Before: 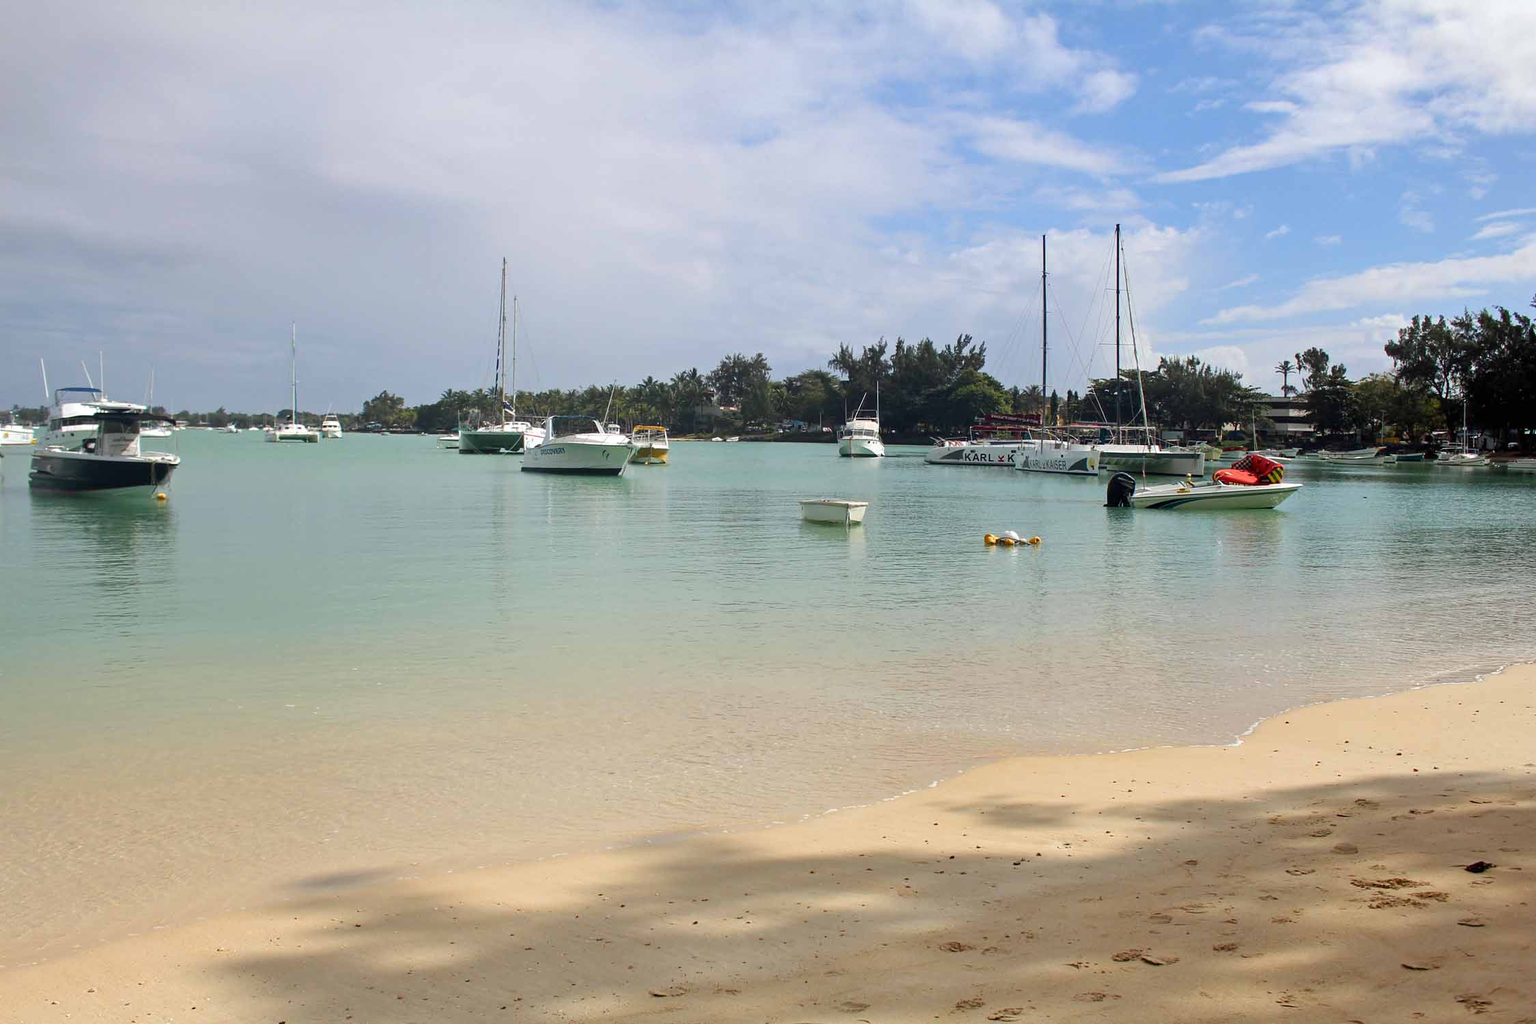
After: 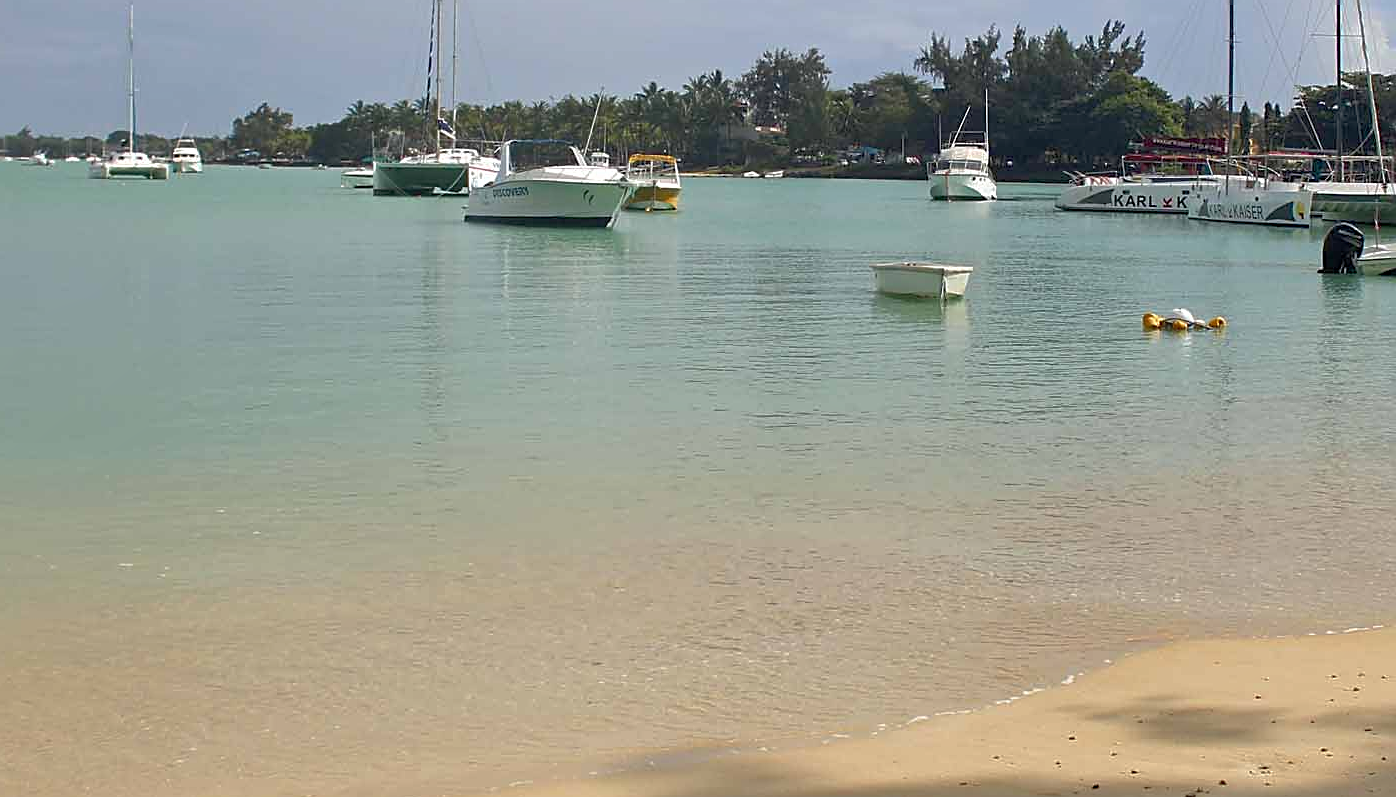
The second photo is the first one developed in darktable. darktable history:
shadows and highlights: on, module defaults
crop: left 13.312%, top 31.28%, right 24.627%, bottom 15.582%
sharpen: amount 0.55
